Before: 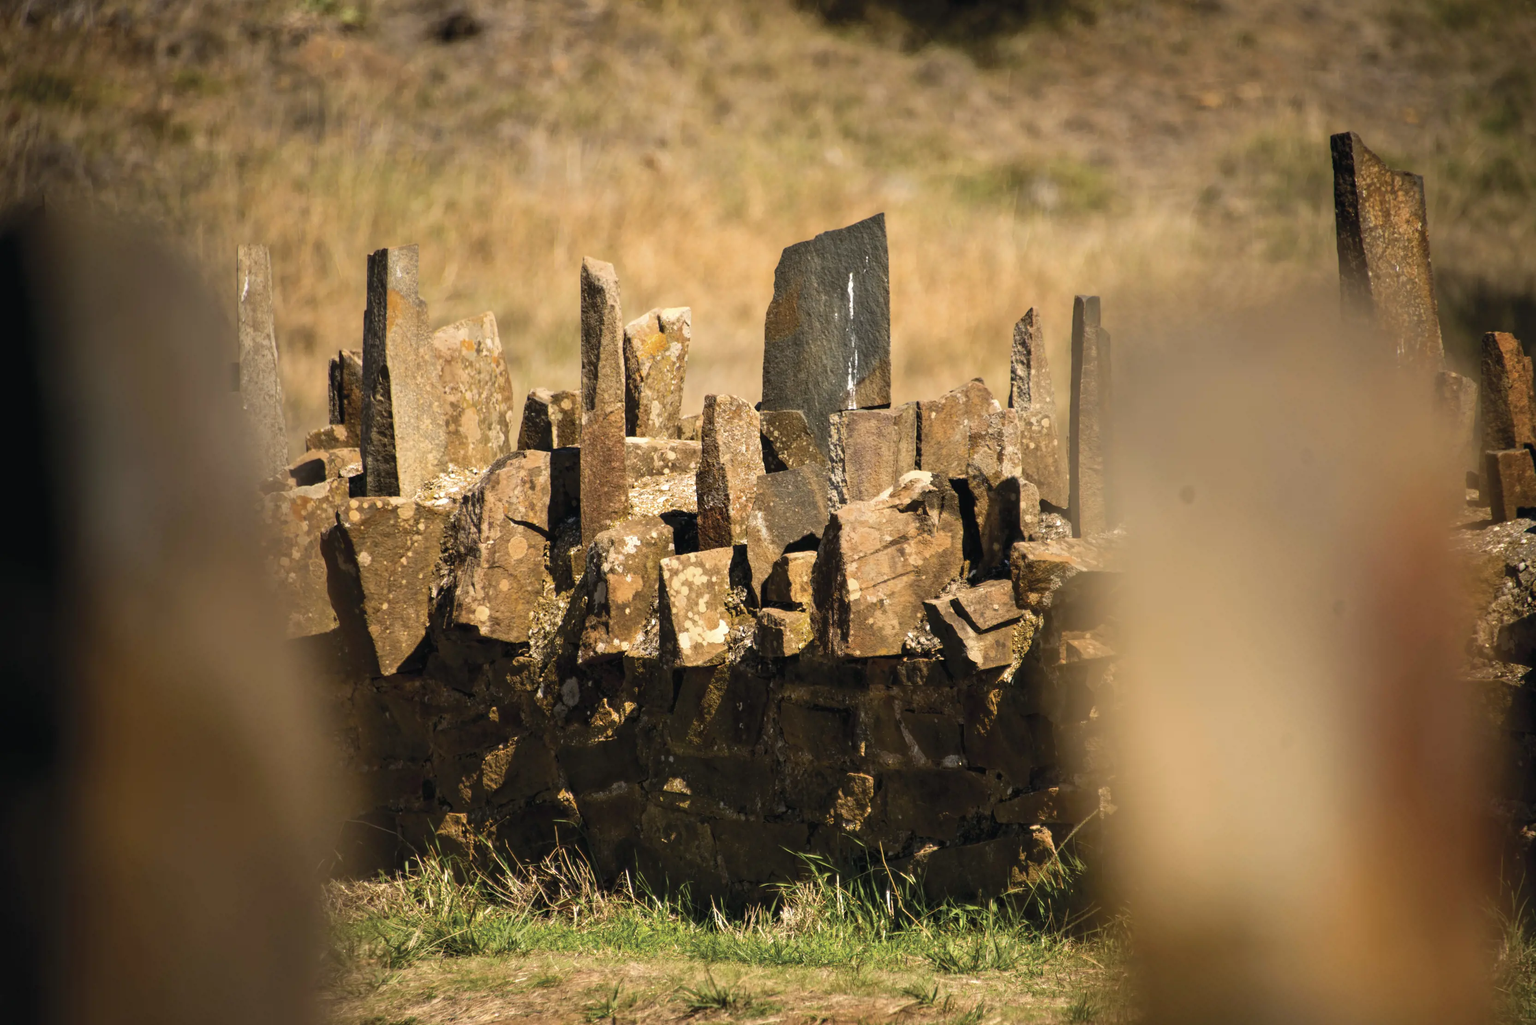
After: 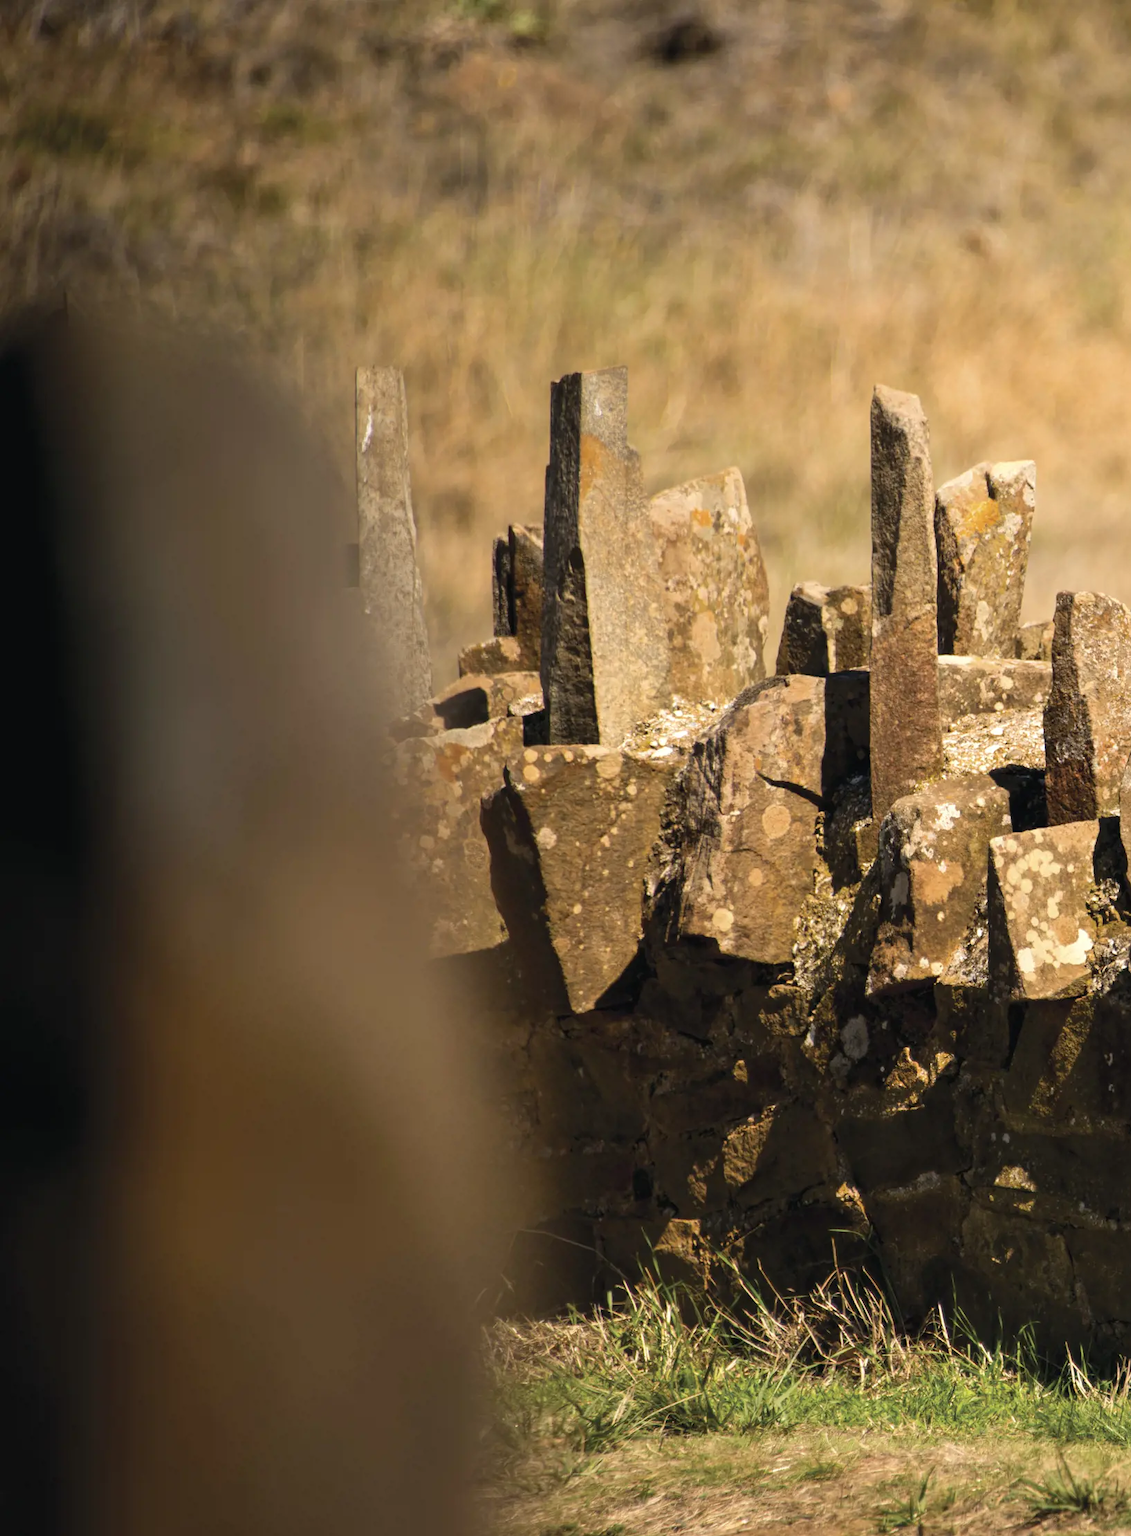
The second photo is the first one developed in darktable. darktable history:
crop and rotate: left 0%, top 0%, right 50.845%
tone equalizer: on, module defaults
